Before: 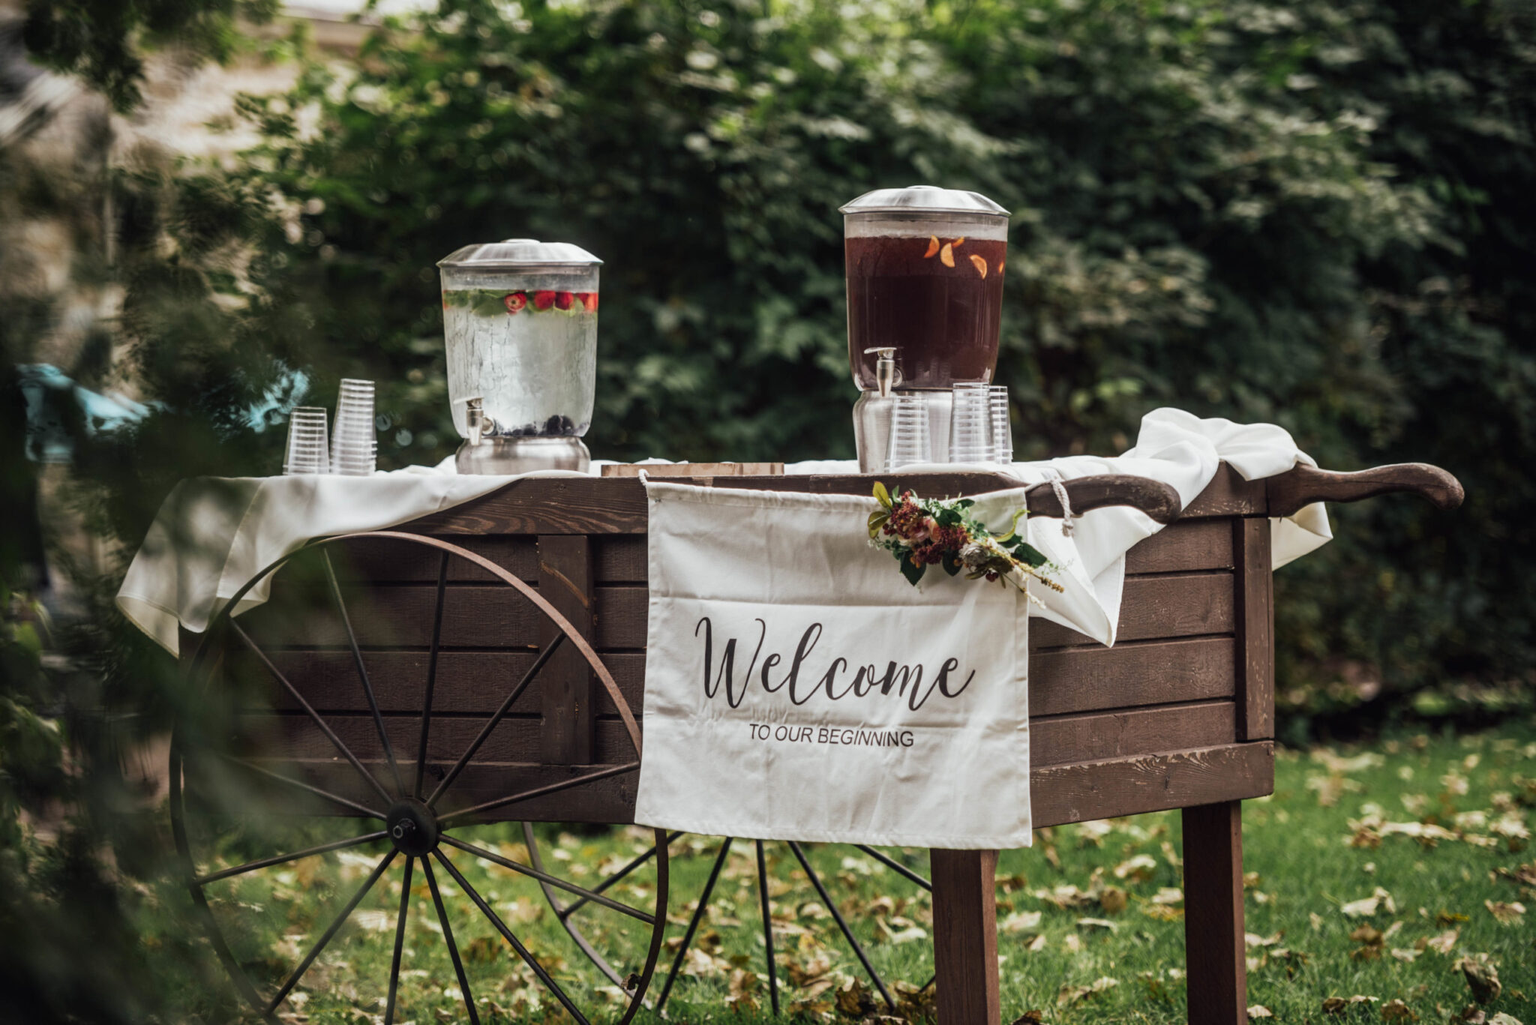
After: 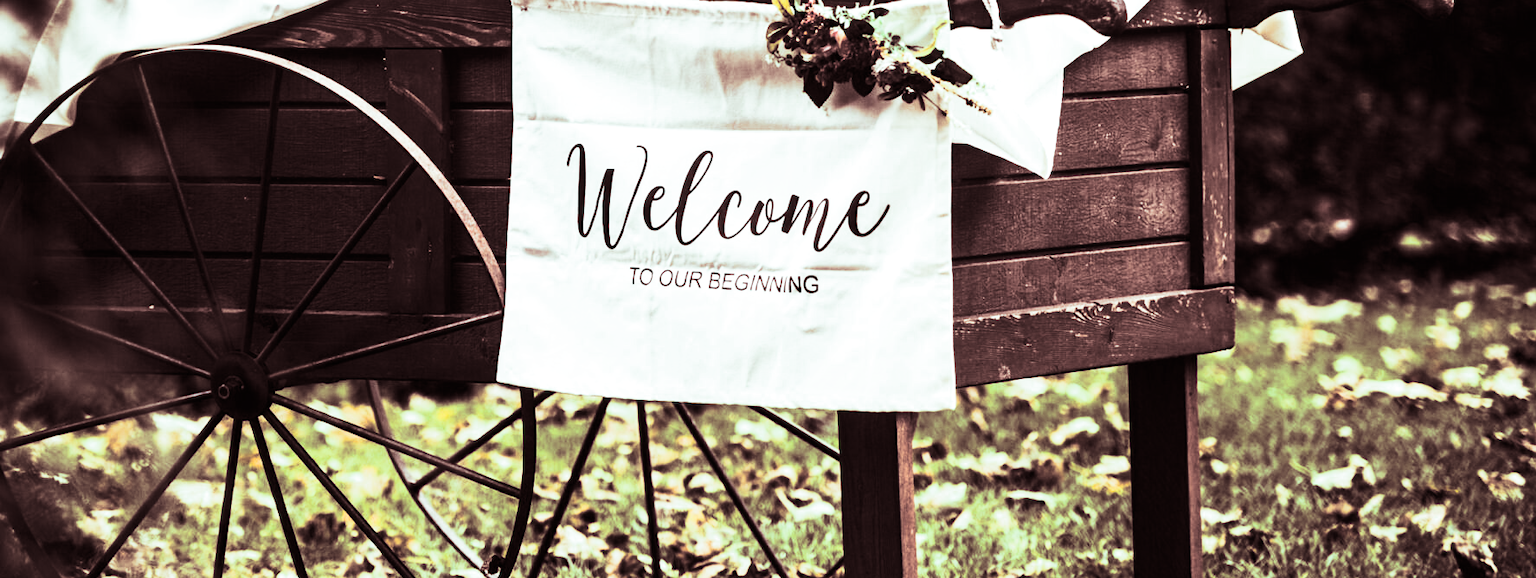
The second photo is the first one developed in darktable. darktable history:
tone equalizer: -8 EV -0.75 EV, -7 EV -0.7 EV, -6 EV -0.6 EV, -5 EV -0.4 EV, -3 EV 0.4 EV, -2 EV 0.6 EV, -1 EV 0.7 EV, +0 EV 0.75 EV, edges refinement/feathering 500, mask exposure compensation -1.57 EV, preserve details no
base curve: curves: ch0 [(0, 0) (0.557, 0.834) (1, 1)]
contrast brightness saturation: contrast 0.28
split-toning: shadows › saturation 0.3, highlights › hue 180°, highlights › saturation 0.3, compress 0%
crop and rotate: left 13.306%, top 48.129%, bottom 2.928%
